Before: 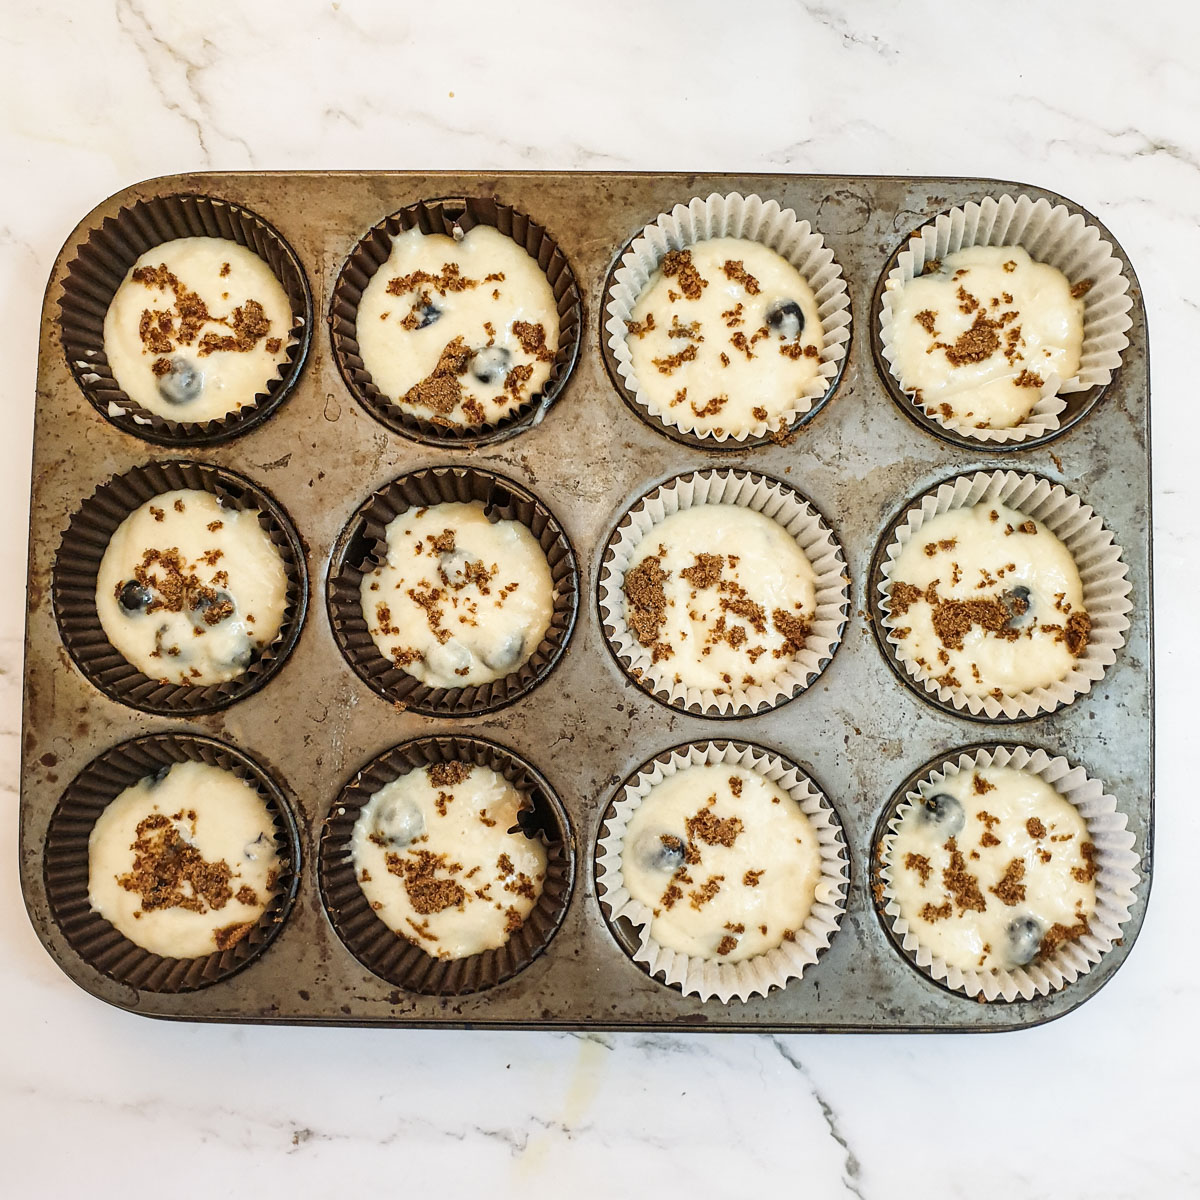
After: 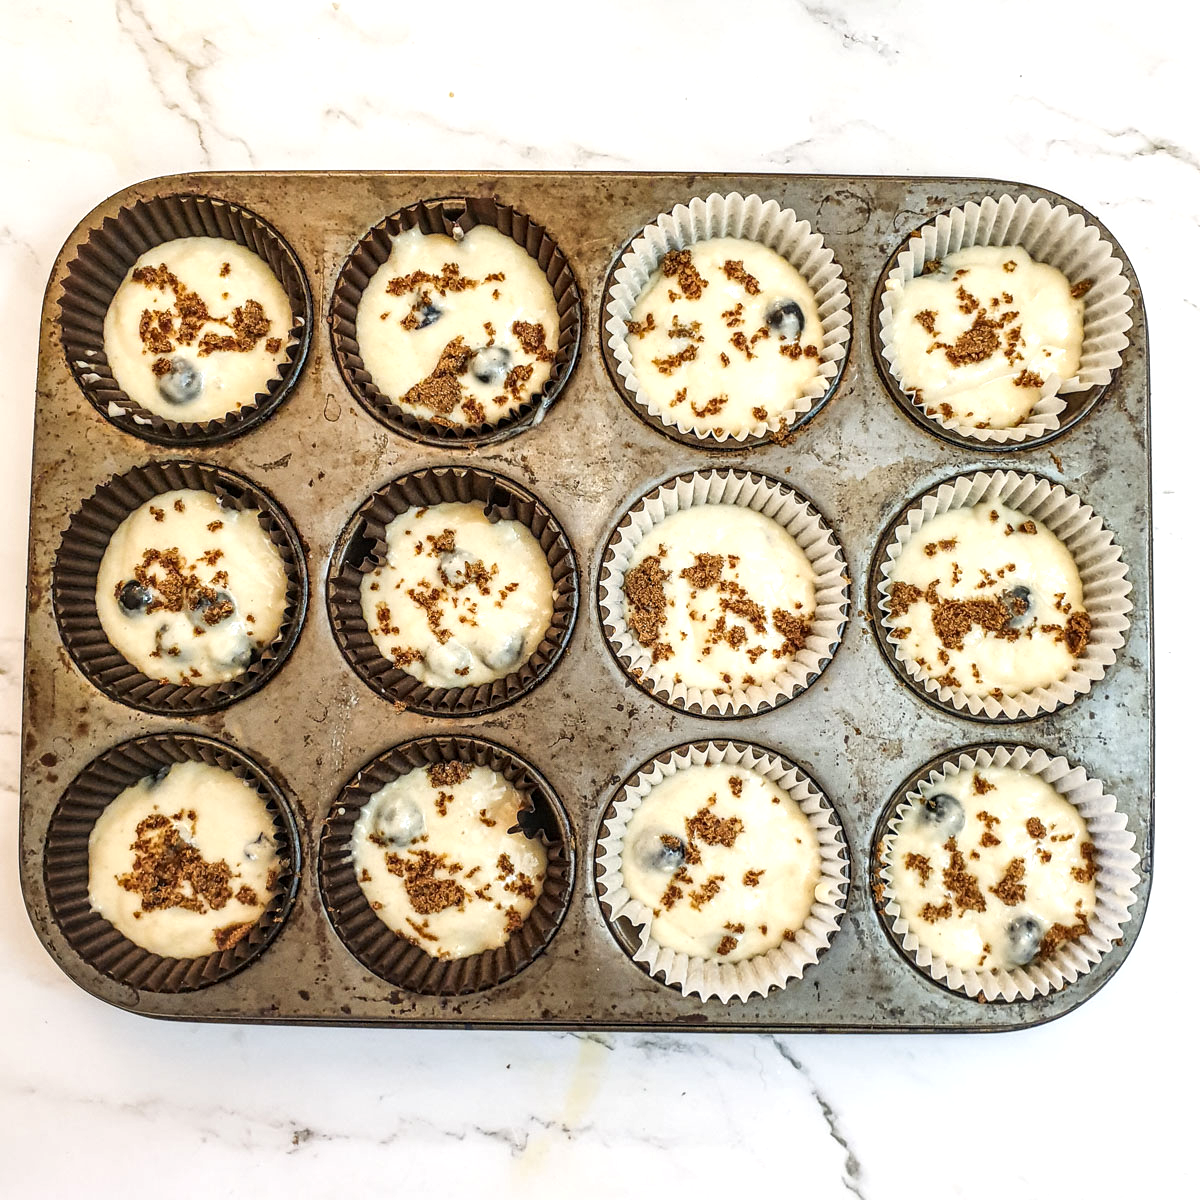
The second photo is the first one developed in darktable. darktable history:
exposure: black level correction 0, exposure 0.3 EV, compensate highlight preservation false
local contrast: detail 130%
